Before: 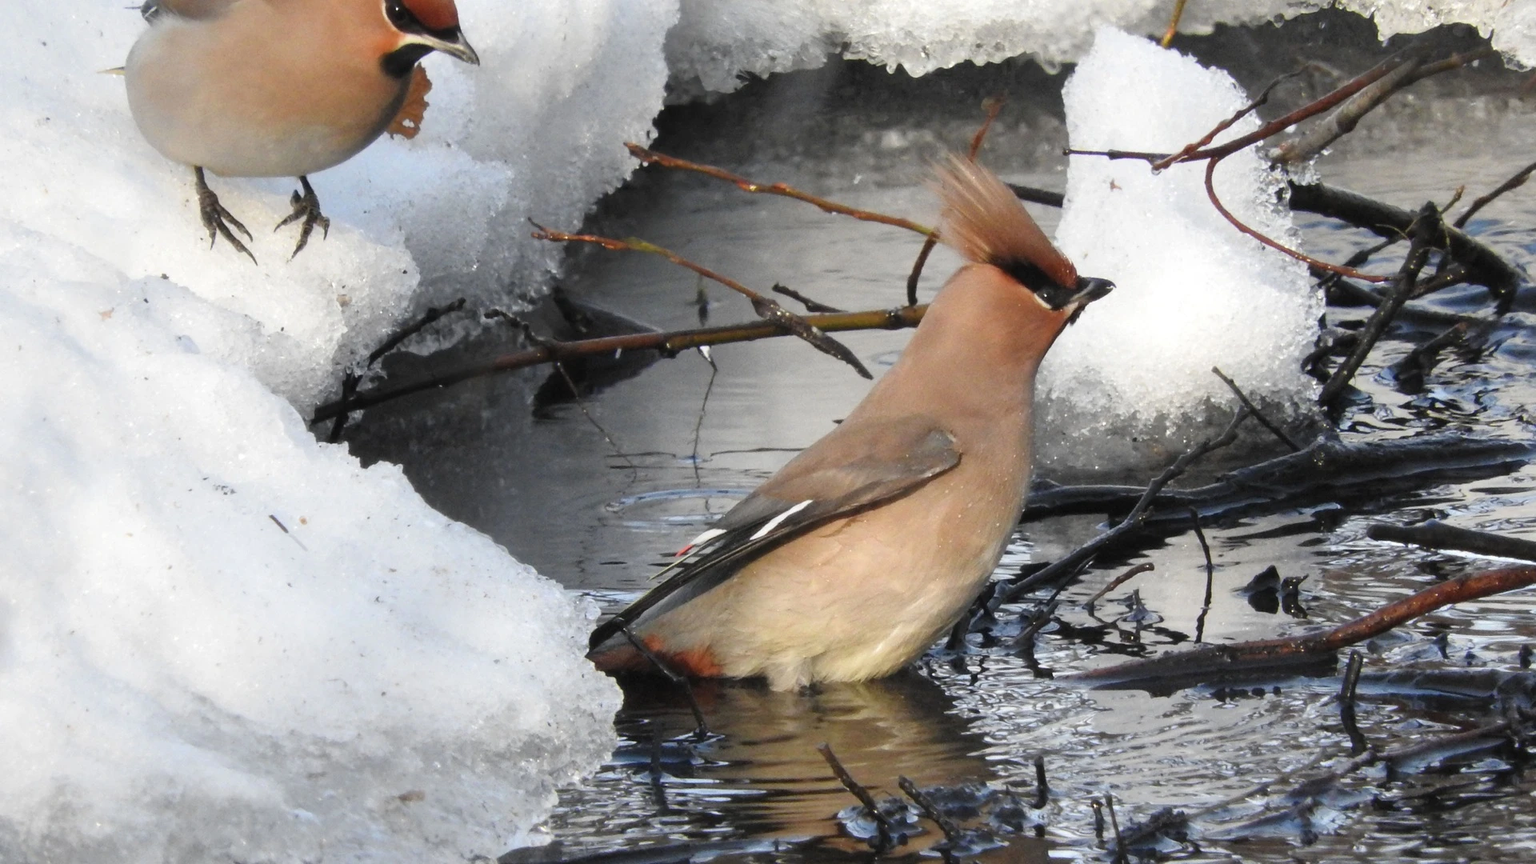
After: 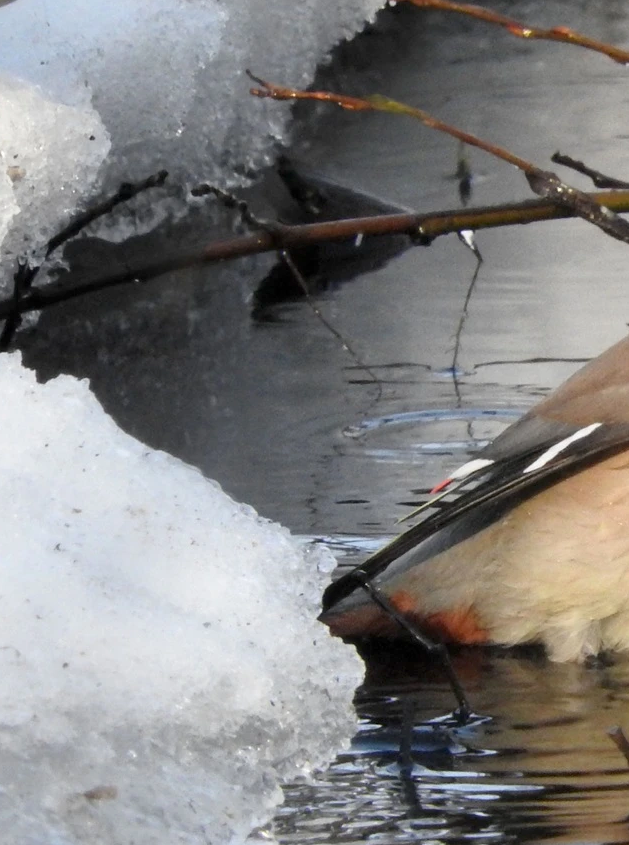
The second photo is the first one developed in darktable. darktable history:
exposure: black level correction 0.004, exposure 0.017 EV, compensate highlight preservation false
crop and rotate: left 21.588%, top 18.733%, right 45.616%, bottom 2.972%
